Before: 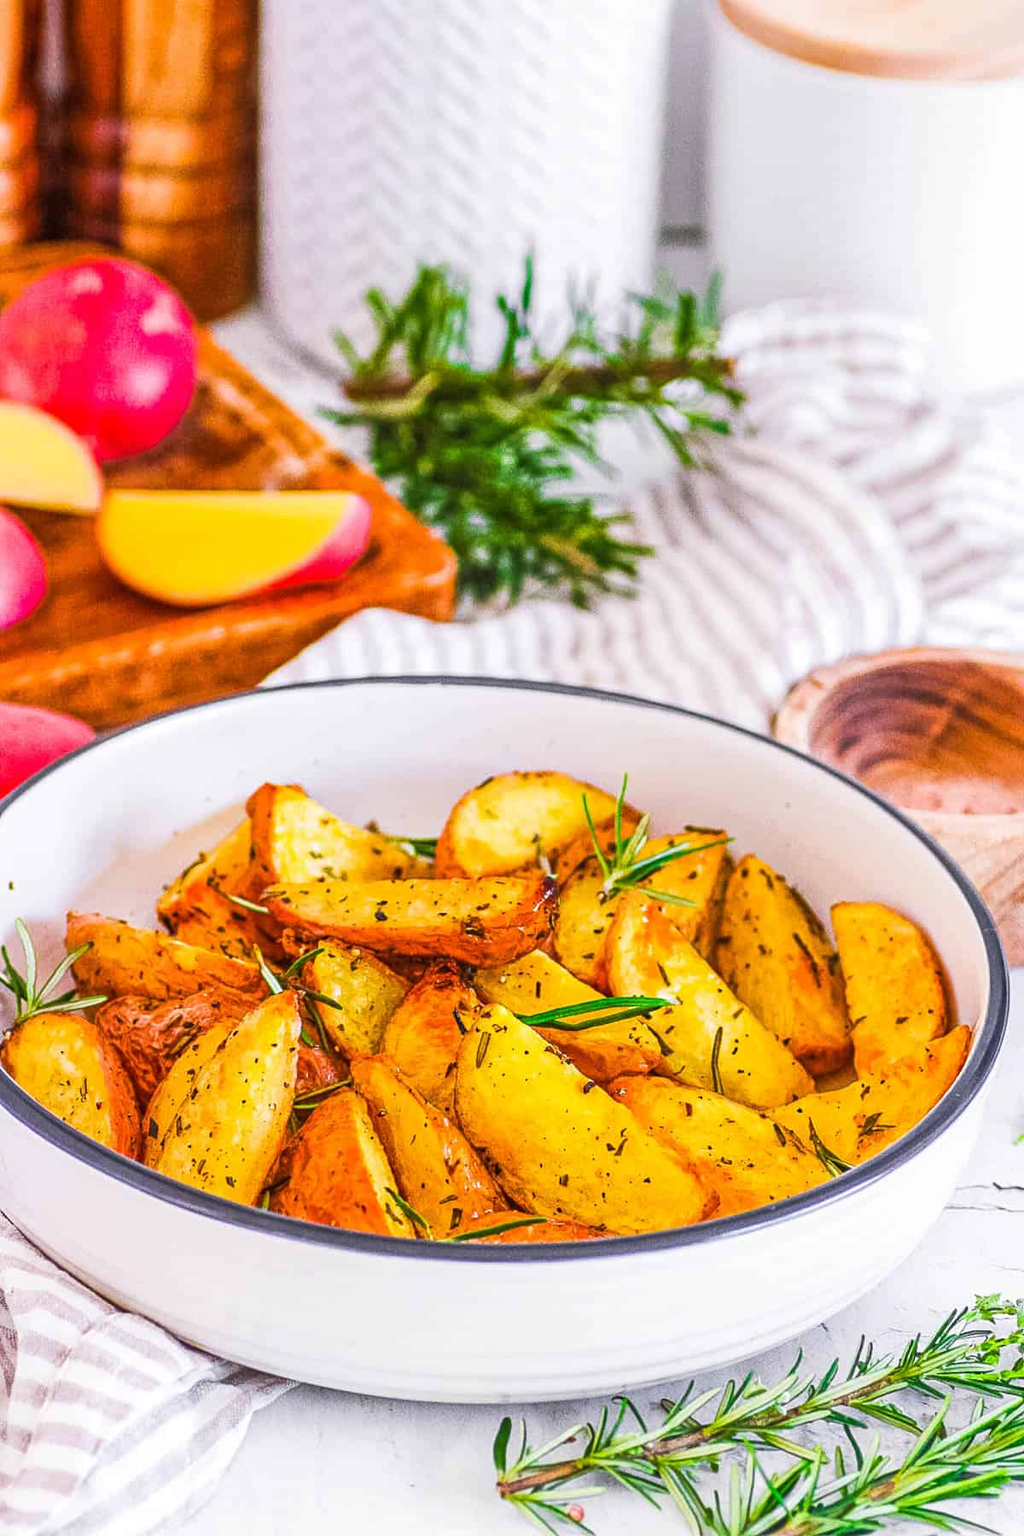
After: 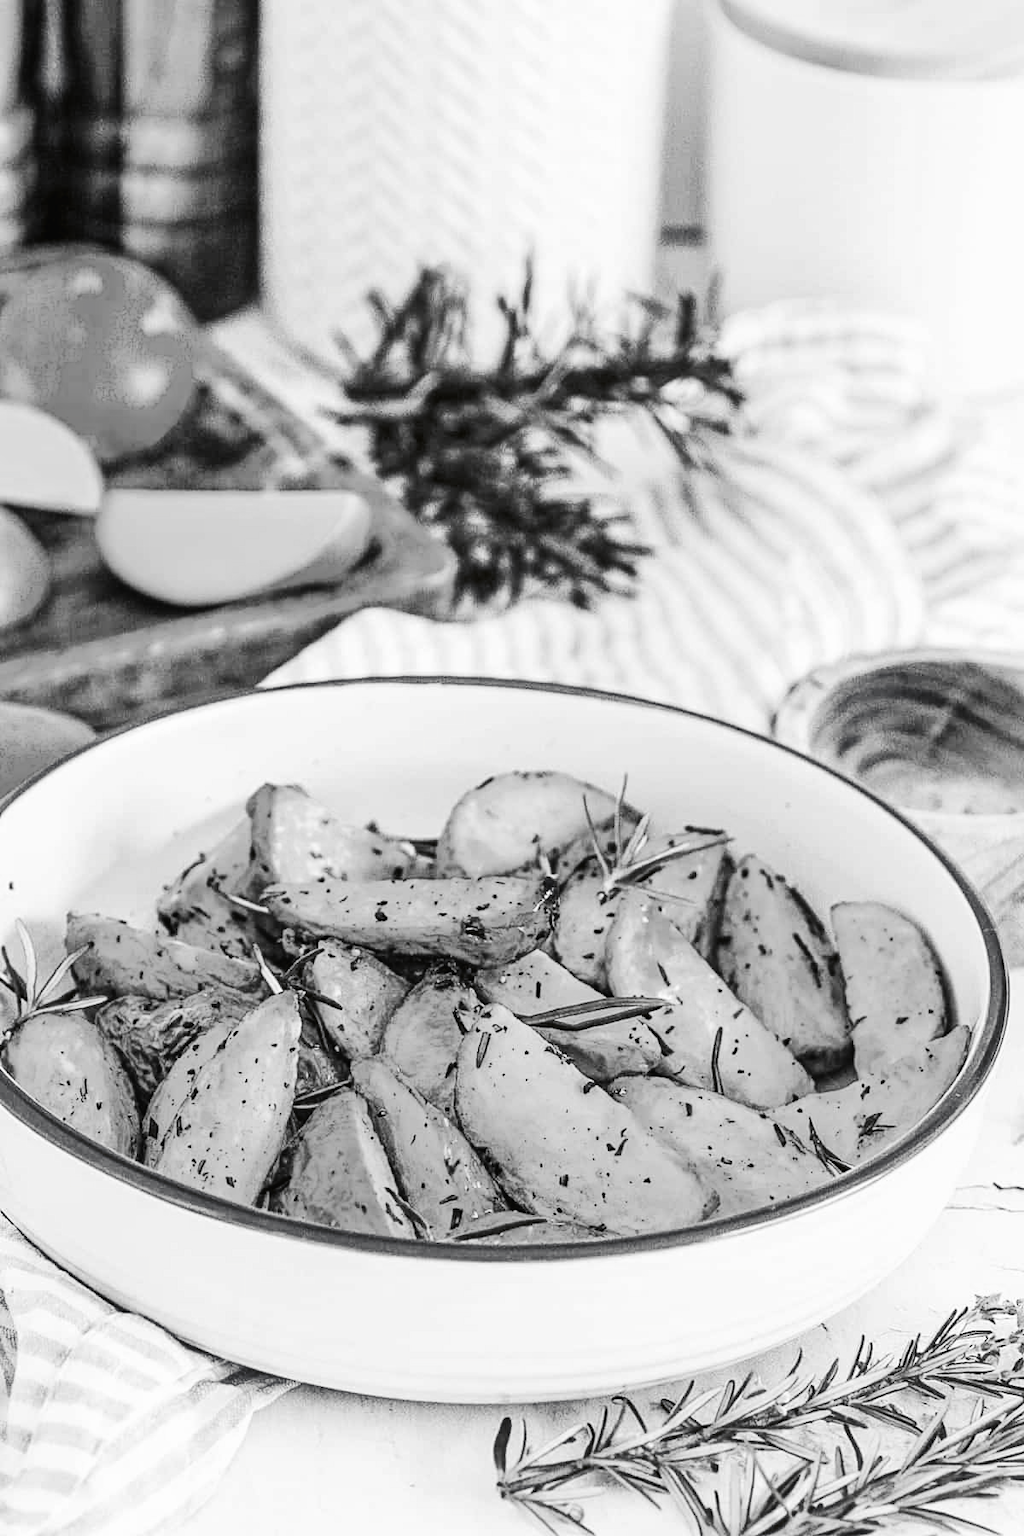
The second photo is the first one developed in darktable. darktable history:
tone curve: curves: ch0 [(0, 0) (0.003, 0.016) (0.011, 0.016) (0.025, 0.016) (0.044, 0.016) (0.069, 0.016) (0.1, 0.026) (0.136, 0.047) (0.177, 0.088) (0.224, 0.14) (0.277, 0.2) (0.335, 0.276) (0.399, 0.37) (0.468, 0.47) (0.543, 0.583) (0.623, 0.698) (0.709, 0.779) (0.801, 0.858) (0.898, 0.929) (1, 1)], preserve colors none
color look up table: target L [86.7, 85.98, 78.43, 66.24, 58.38, 58.64, 57.61, 39.07, 26.21, 17.37, 200.55, 84.56, 79.88, 75.88, 66.24, 66.62, 65.11, 55.02, 54.5, 50.96, 45.89, 39.07, 35.51, 17.06, 22.62, 10.27, 95.84, 87.05, 63.22, 69.98, 71.84, 57.35, 63.6, 64.36, 54.24, 45.09, 23.22, 27.98, 28.27, 22.62, 7.247, 9.263, 91.29, 78.07, 65.11, 64.74, 63.22, 36.15, 7.247], target a [-0.001, -0.001, 0, 0, 0.001 ×4, 0, 0.001, 0, -0.001, 0 ×5, 0.001 ×6, 0, 0.001, 0, -0.002, 0, 0.001, -0.001, 0, 0.001, 0, 0, 0.001 ×6, -0.936, 0, 0, -0.001, 0, 0, 0.001, 0, -0.936], target b [0.023, 0.002, 0.001, 0.002, -0.004, -0.005, -0.004, -0.005, -0.002, -0.004, 0, 0.002, 0.001, 0.001, 0.002, 0.002, 0.002, -0.005, -0.004, -0.005, -0.005, -0.005, -0.006, 0.002, -0.002, -0.003, 0.024, 0.001, -0.004, 0.002, 0.002, -0.005, 0.002, 0.002, -0.005, -0.005, -0.004, -0.002, -0.005, -0.002, 11.55, -0.001, 0, 0.022, 0.002, 0.002, -0.004, -0.001, 11.55], num patches 49
